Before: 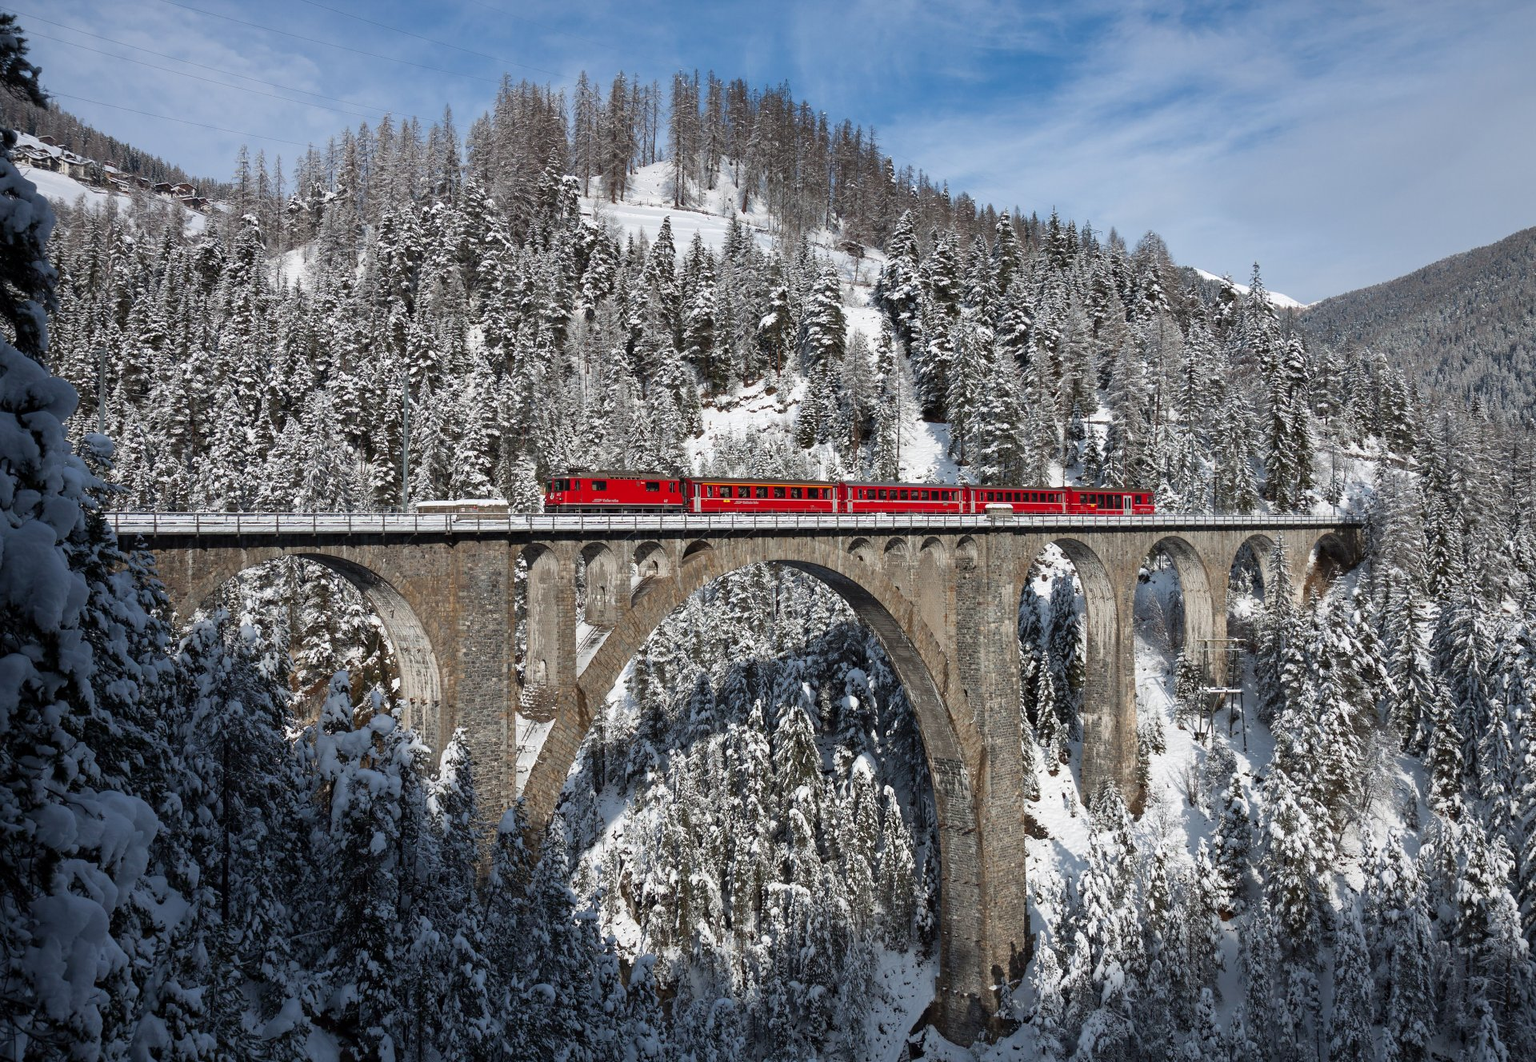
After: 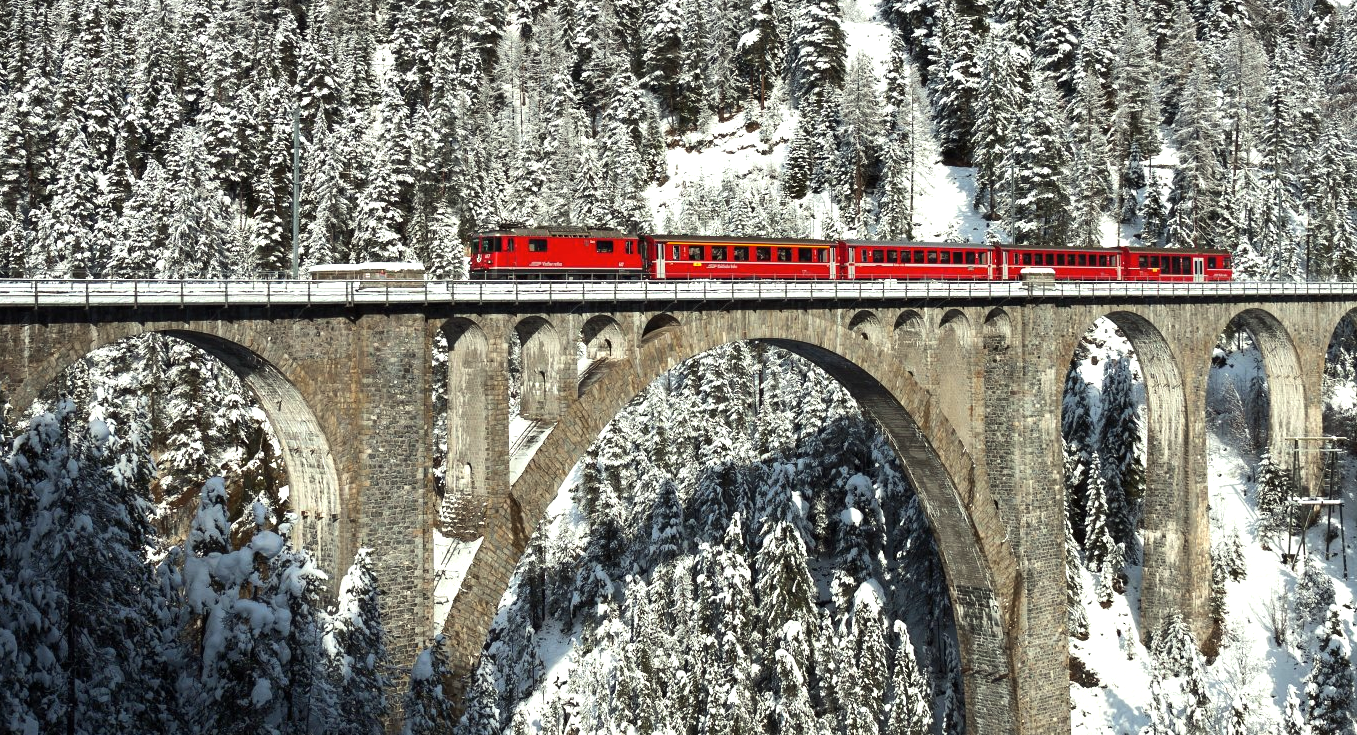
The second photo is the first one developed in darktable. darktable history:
crop: left 11.004%, top 27.292%, right 18.274%, bottom 17.288%
color correction: highlights a* -4.33, highlights b* 6.91
tone equalizer: -8 EV 0.001 EV, -7 EV -0.002 EV, -6 EV 0.004 EV, -5 EV -0.034 EV, -4 EV -0.102 EV, -3 EV -0.173 EV, -2 EV 0.256 EV, -1 EV 0.718 EV, +0 EV 0.467 EV
